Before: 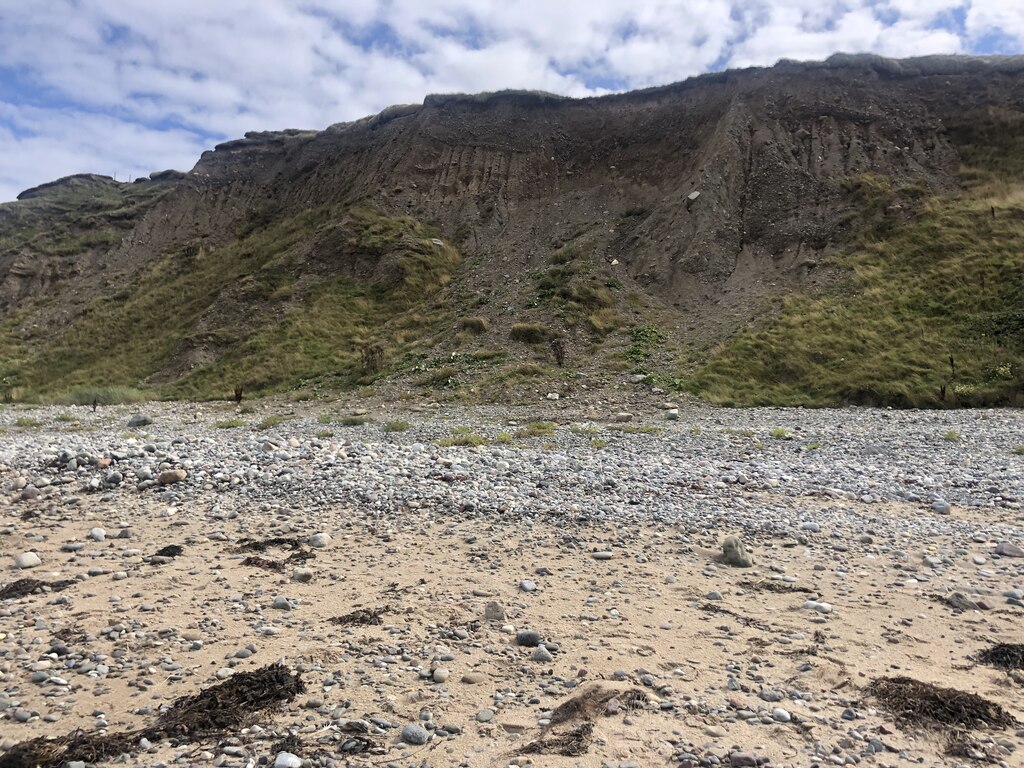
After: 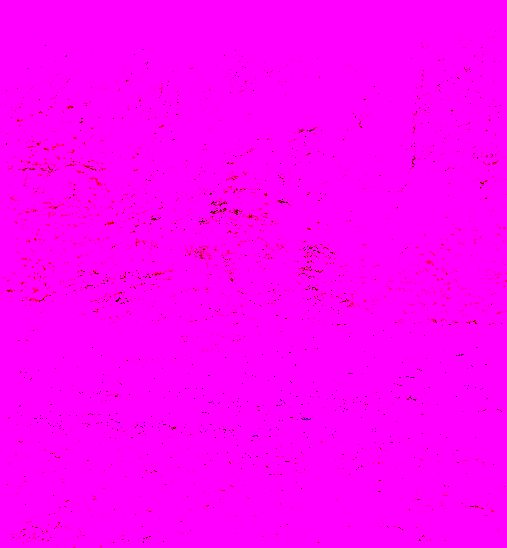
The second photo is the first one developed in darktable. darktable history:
exposure: black level correction 0, exposure 0.7 EV, compensate exposure bias true, compensate highlight preservation false
crop: left 32.075%, top 10.976%, right 18.355%, bottom 17.596%
sharpen: on, module defaults
contrast brightness saturation: contrast 0.1, brightness 0.02, saturation 0.02
white balance: red 8, blue 8
